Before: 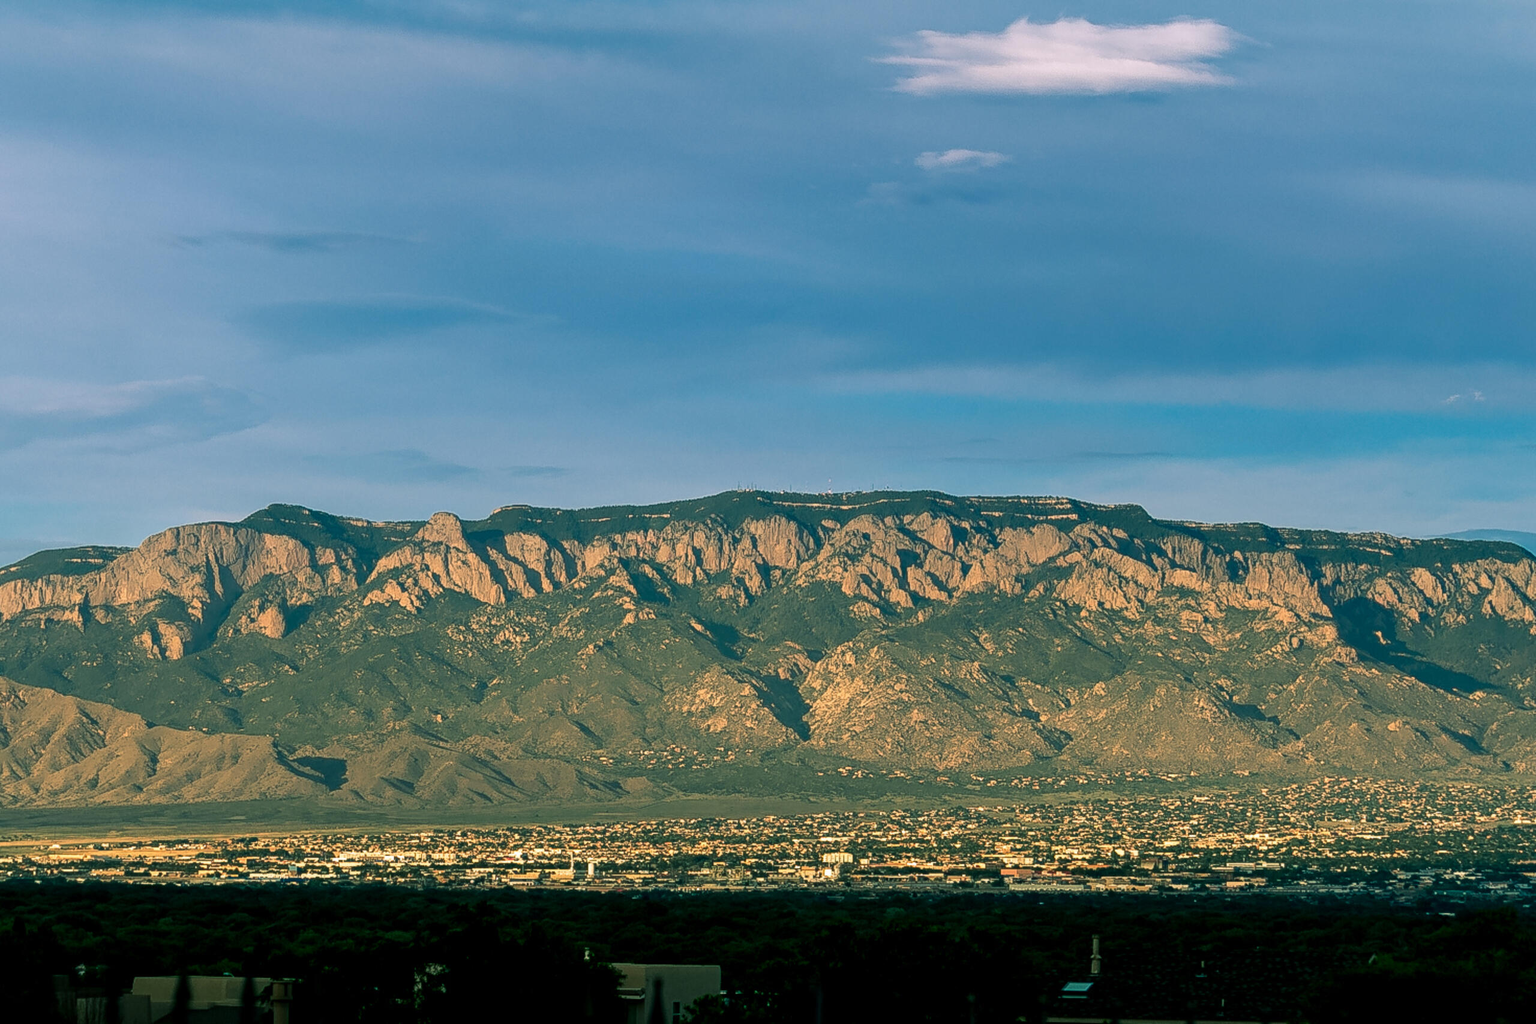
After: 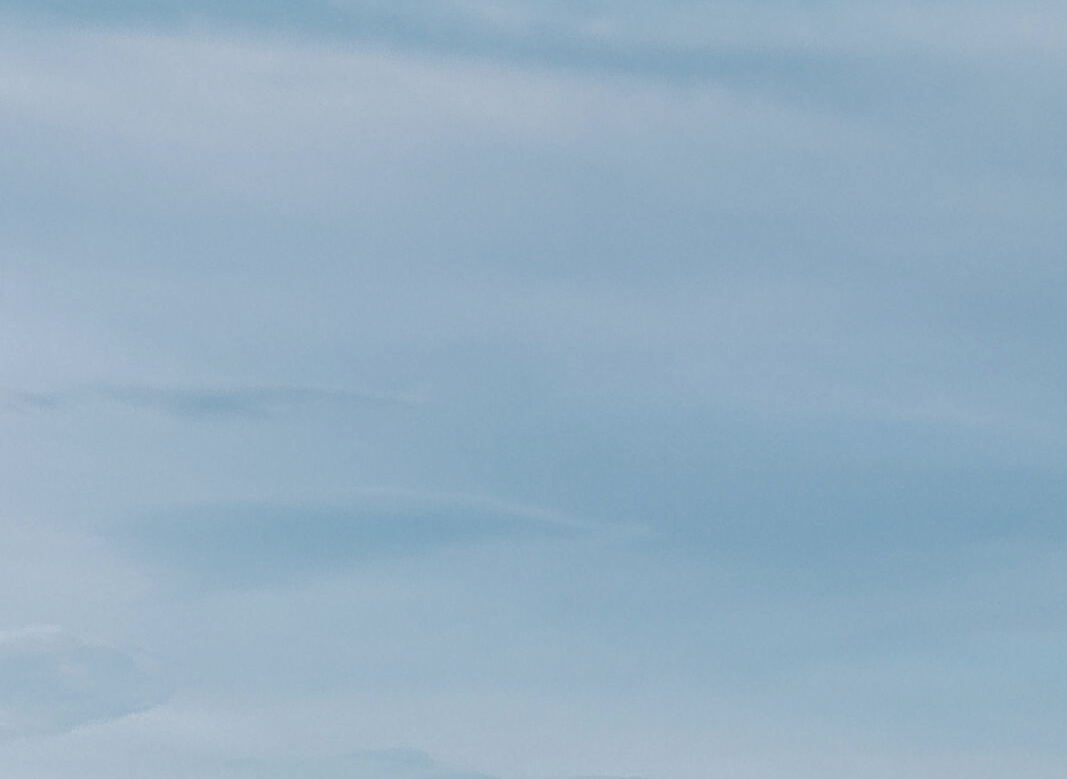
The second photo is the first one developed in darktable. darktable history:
color balance rgb: shadows lift › chroma 5.141%, shadows lift › hue 237.66°, perceptual saturation grading › global saturation 20%, perceptual saturation grading › highlights -24.825%, perceptual saturation grading › shadows 49.562%, perceptual brilliance grading › global brilliance 11.632%, global vibrance 20%
crop and rotate: left 10.969%, top 0.082%, right 47.34%, bottom 54.241%
tone curve: curves: ch0 [(0, 0) (0.003, 0.021) (0.011, 0.021) (0.025, 0.021) (0.044, 0.033) (0.069, 0.053) (0.1, 0.08) (0.136, 0.114) (0.177, 0.171) (0.224, 0.246) (0.277, 0.332) (0.335, 0.424) (0.399, 0.496) (0.468, 0.561) (0.543, 0.627) (0.623, 0.685) (0.709, 0.741) (0.801, 0.813) (0.898, 0.902) (1, 1)], color space Lab, independent channels, preserve colors none
color zones: curves: ch0 [(0, 0.48) (0.209, 0.398) (0.305, 0.332) (0.429, 0.493) (0.571, 0.5) (0.714, 0.5) (0.857, 0.5) (1, 0.48)]; ch1 [(0, 0.736) (0.143, 0.625) (0.225, 0.371) (0.429, 0.256) (0.571, 0.241) (0.714, 0.213) (0.857, 0.48) (1, 0.736)]; ch2 [(0, 0.448) (0.143, 0.498) (0.286, 0.5) (0.429, 0.5) (0.571, 0.5) (0.714, 0.5) (0.857, 0.5) (1, 0.448)]
